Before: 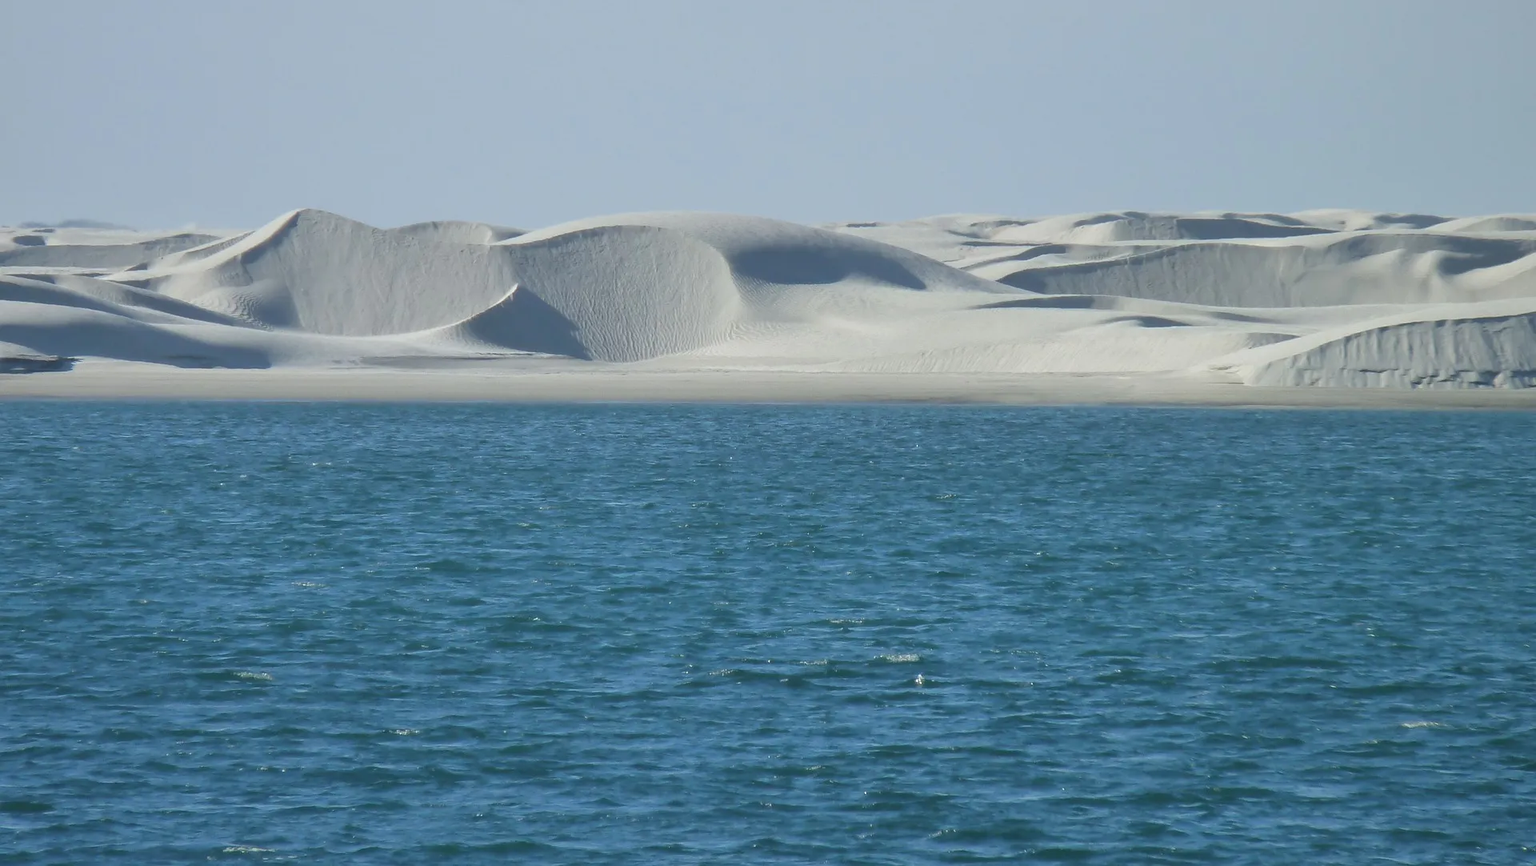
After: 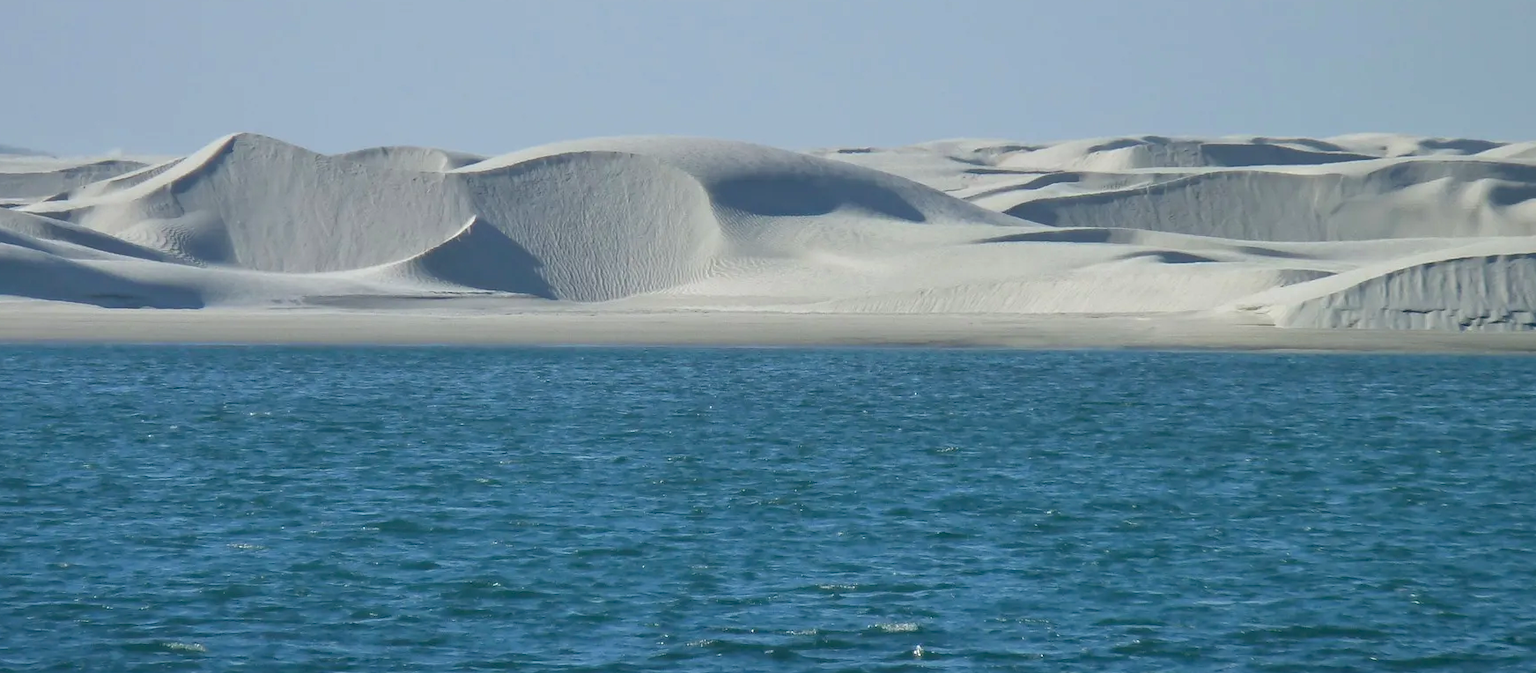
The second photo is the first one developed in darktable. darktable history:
crop: left 5.583%, top 10.177%, right 3.583%, bottom 19.002%
haze removal: adaptive false
